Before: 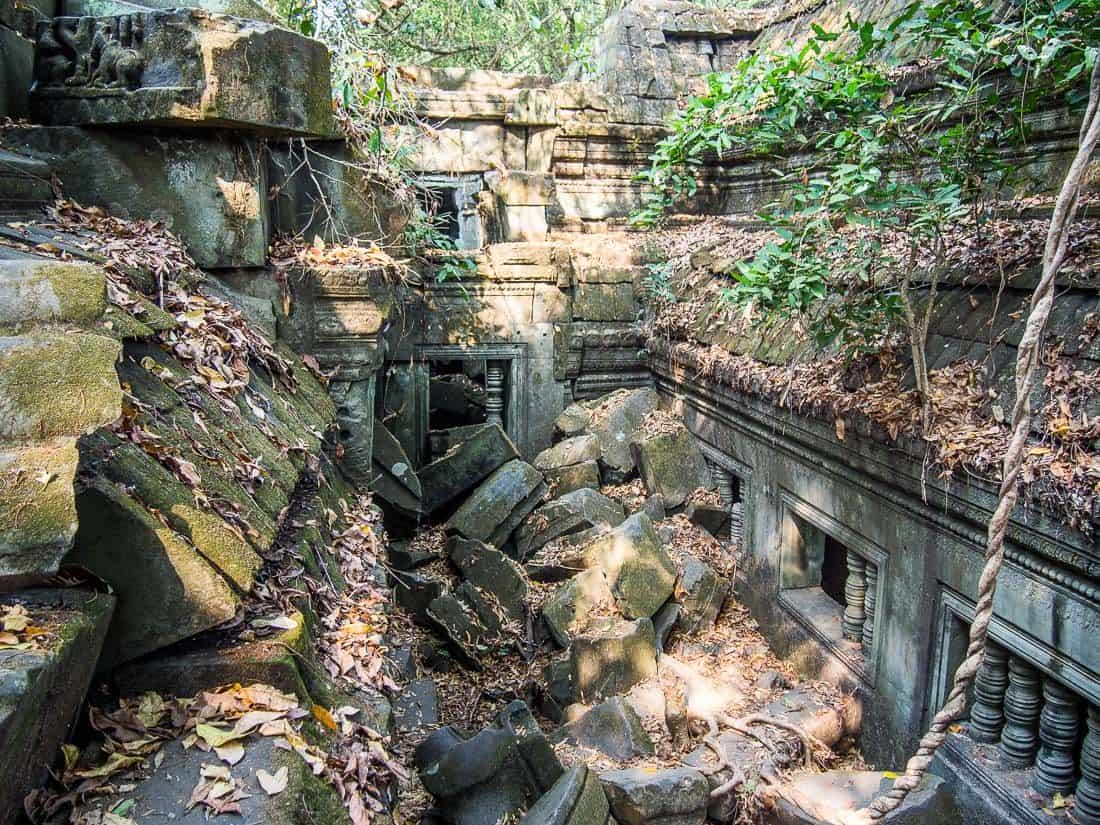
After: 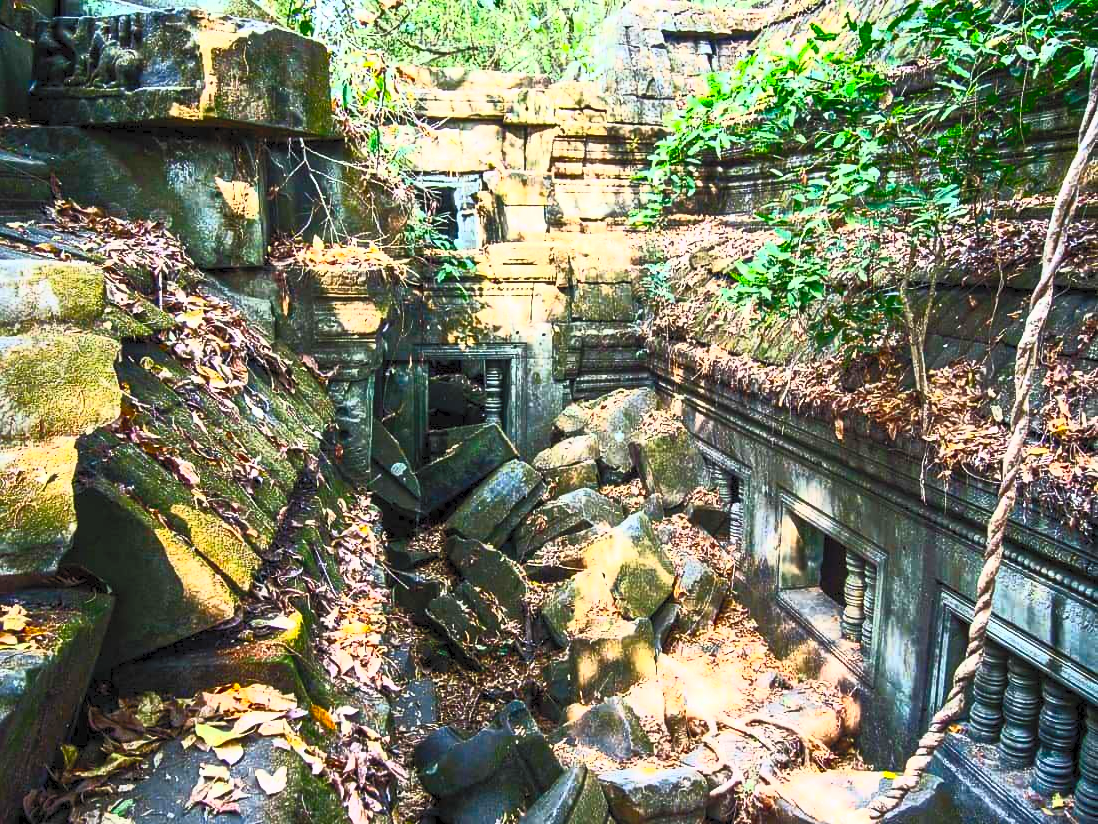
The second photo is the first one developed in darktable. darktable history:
exposure: black level correction 0, exposure -0.768 EV, compensate highlight preservation false
contrast brightness saturation: contrast 0.993, brightness 0.981, saturation 0.985
crop and rotate: left 0.121%, bottom 0.014%
